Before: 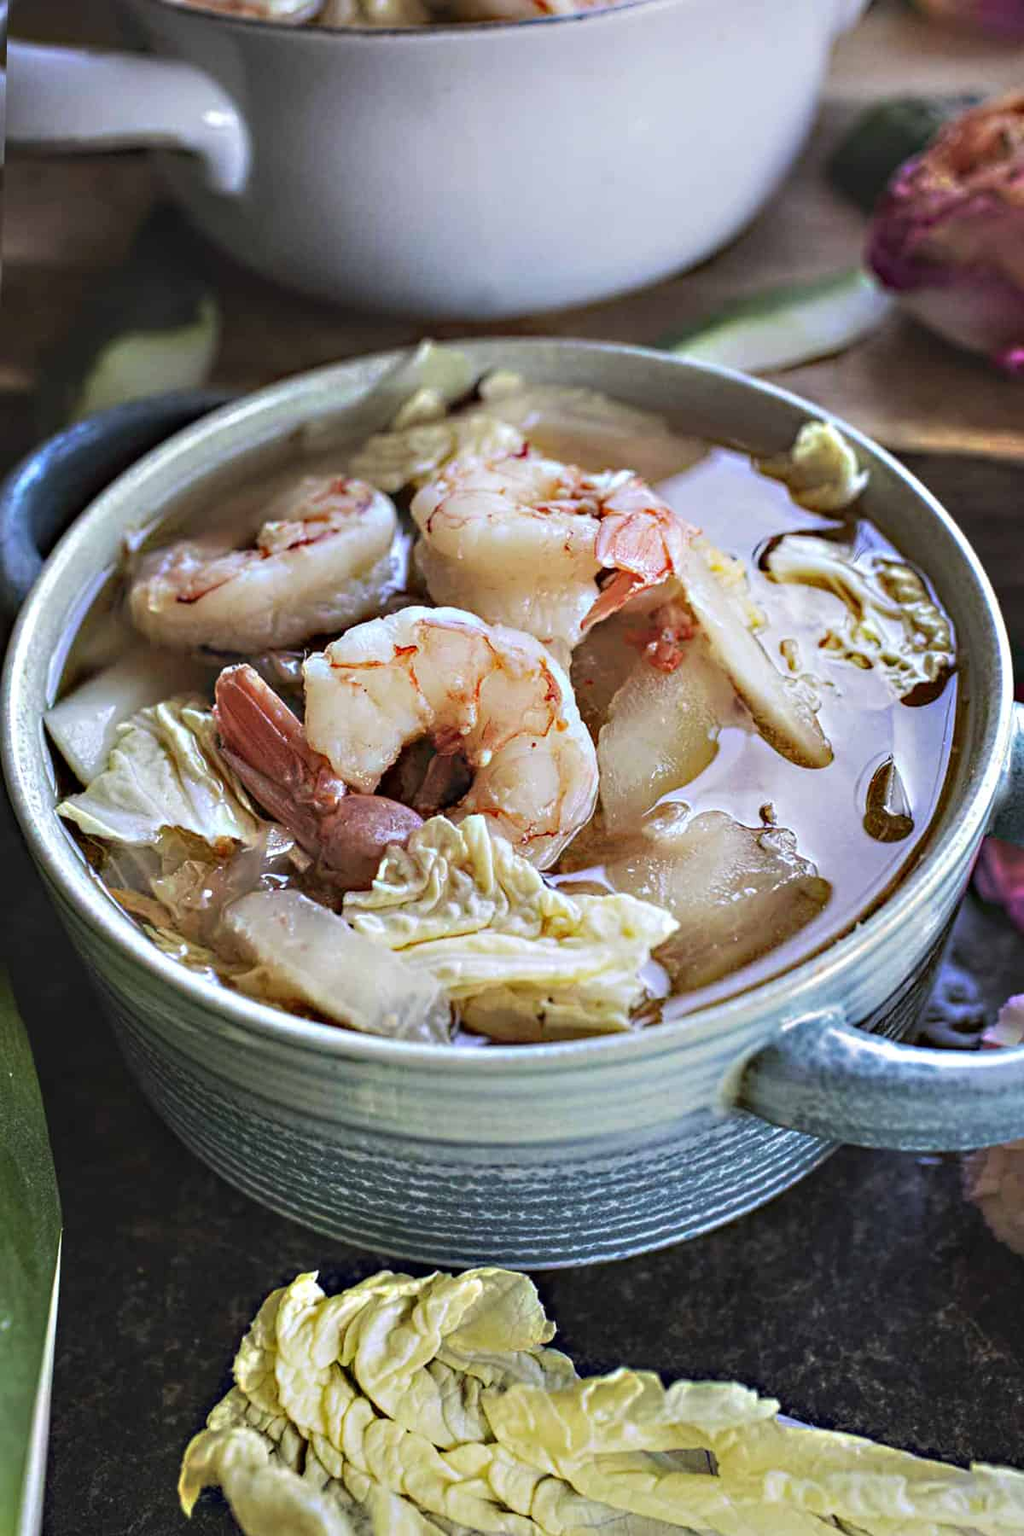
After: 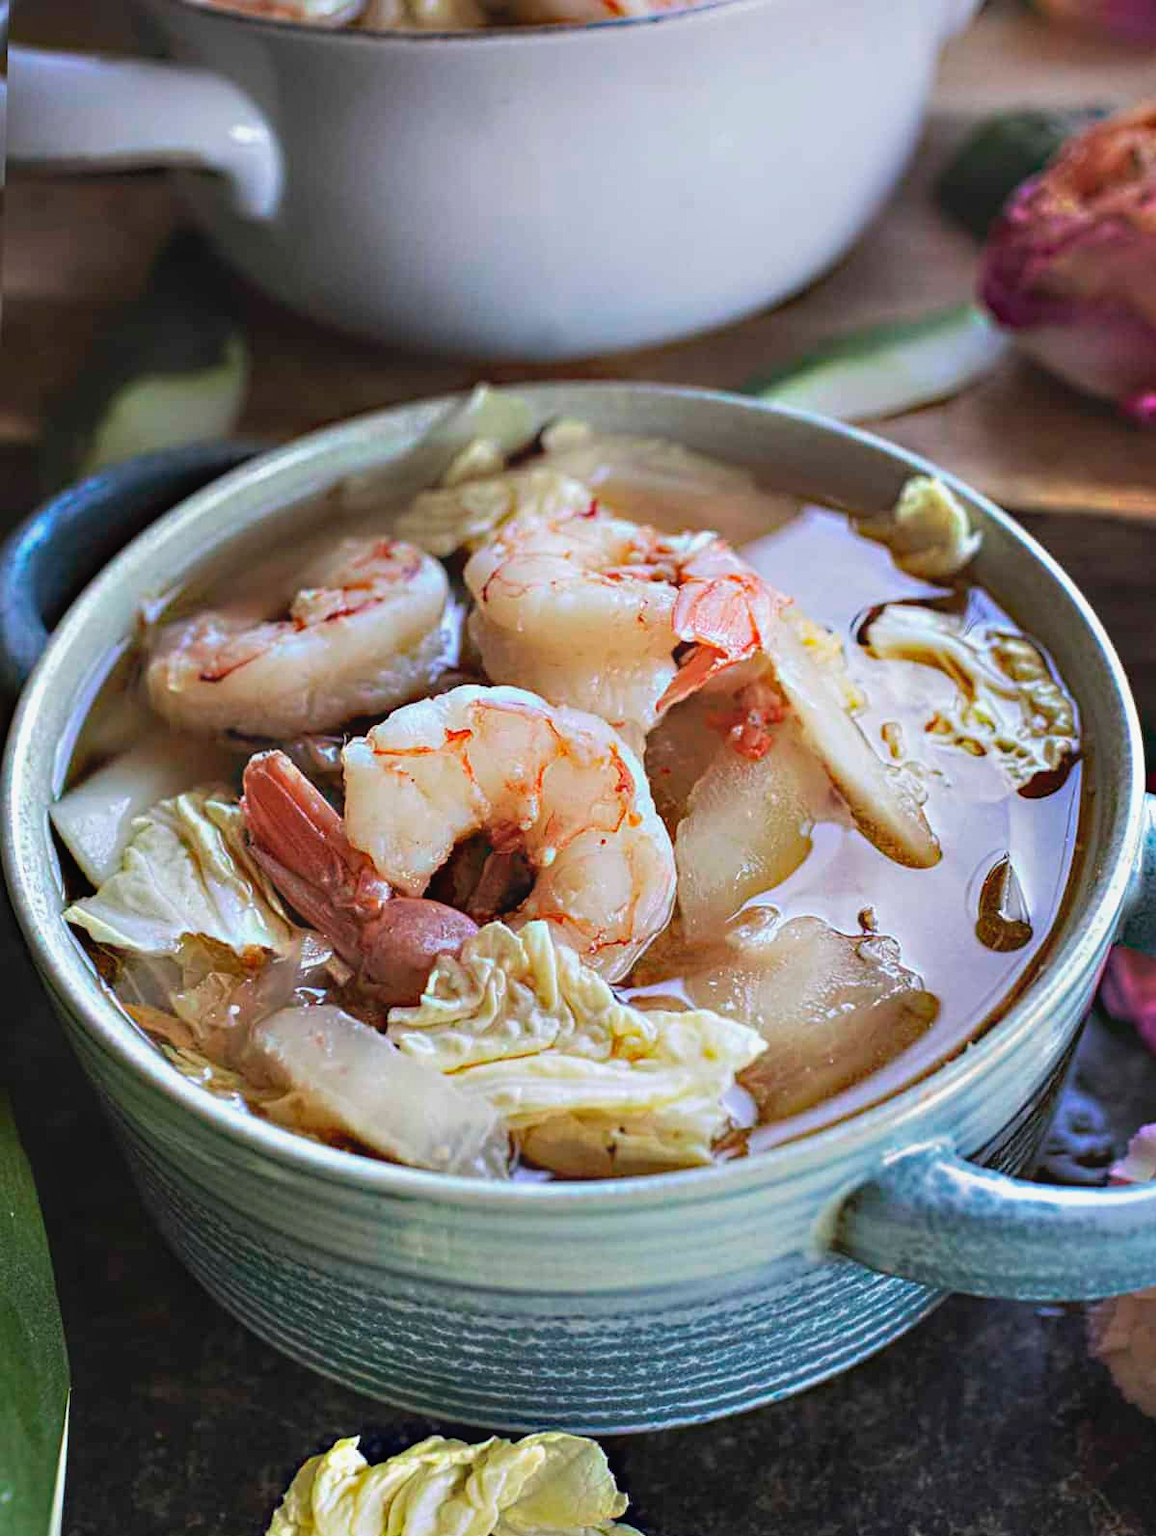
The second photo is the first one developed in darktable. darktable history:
contrast equalizer: y [[0.5, 0.488, 0.462, 0.461, 0.491, 0.5], [0.5 ×6], [0.5 ×6], [0 ×6], [0 ×6]]
crop and rotate: top 0%, bottom 11.49%
shadows and highlights: shadows 25, highlights -25
